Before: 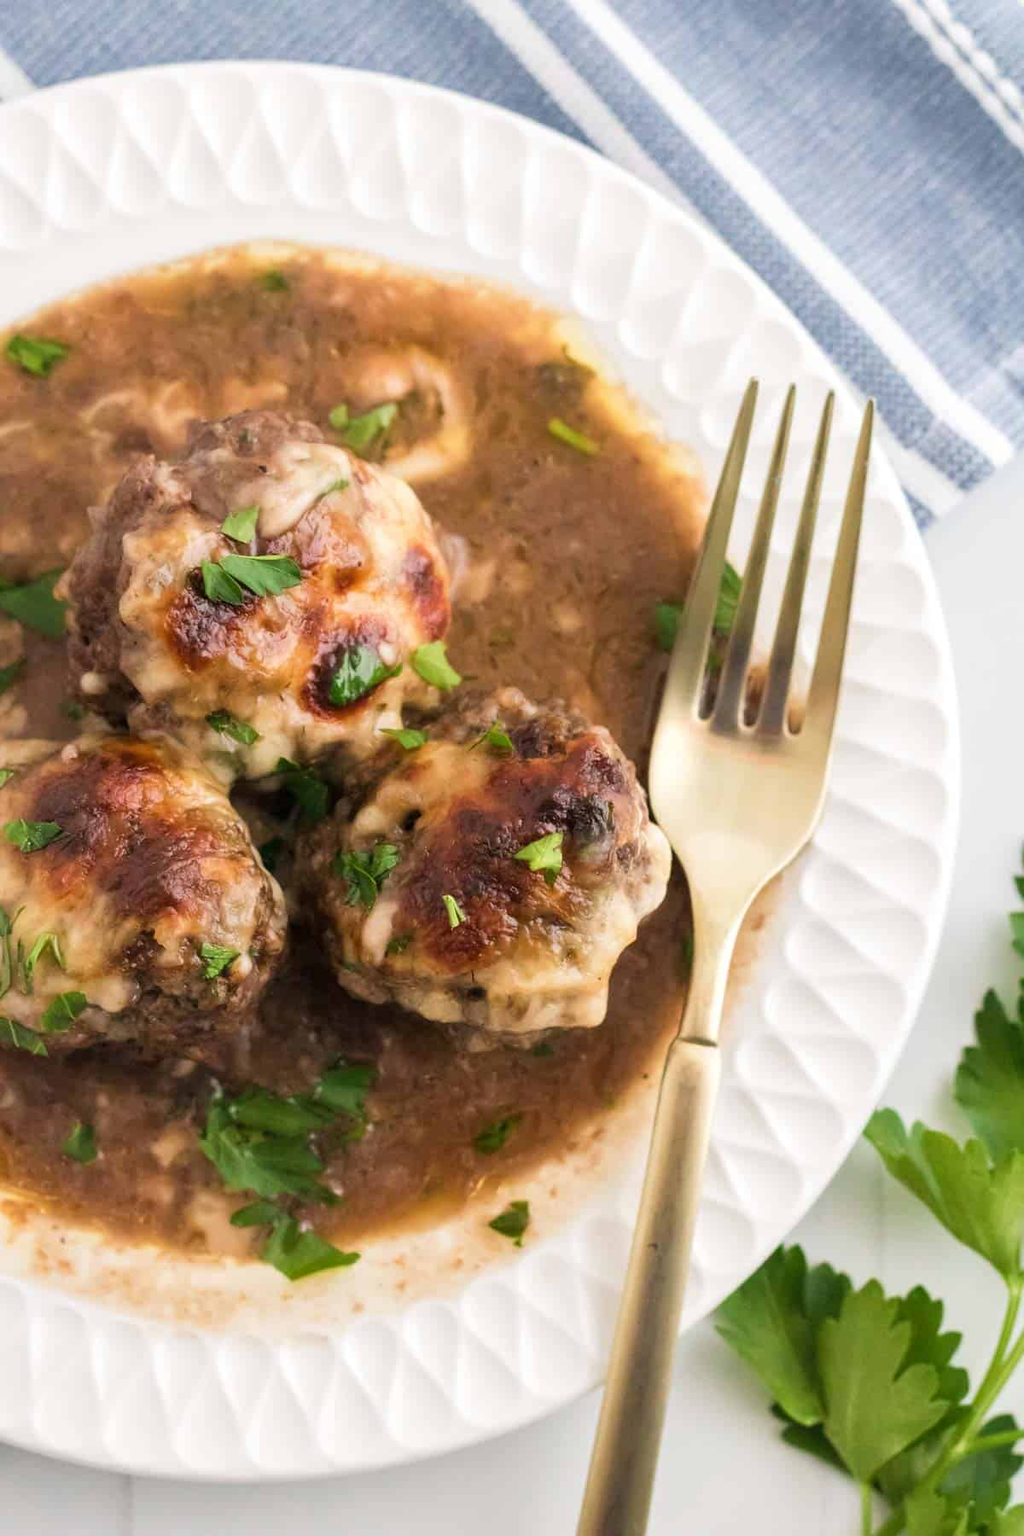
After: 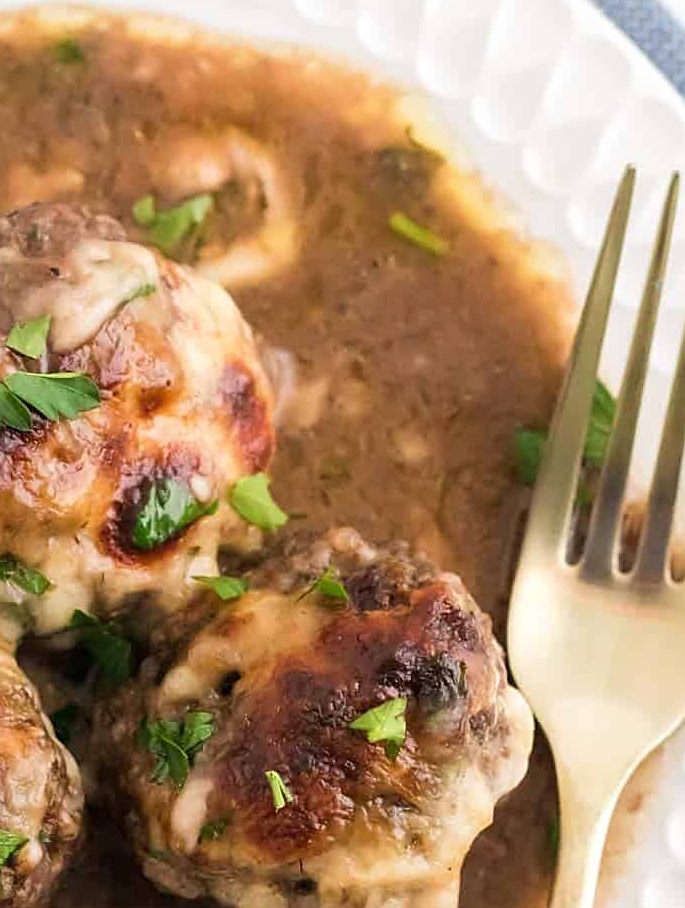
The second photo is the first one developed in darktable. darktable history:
sharpen: on, module defaults
crop: left 21.09%, top 15.453%, right 21.808%, bottom 34.065%
